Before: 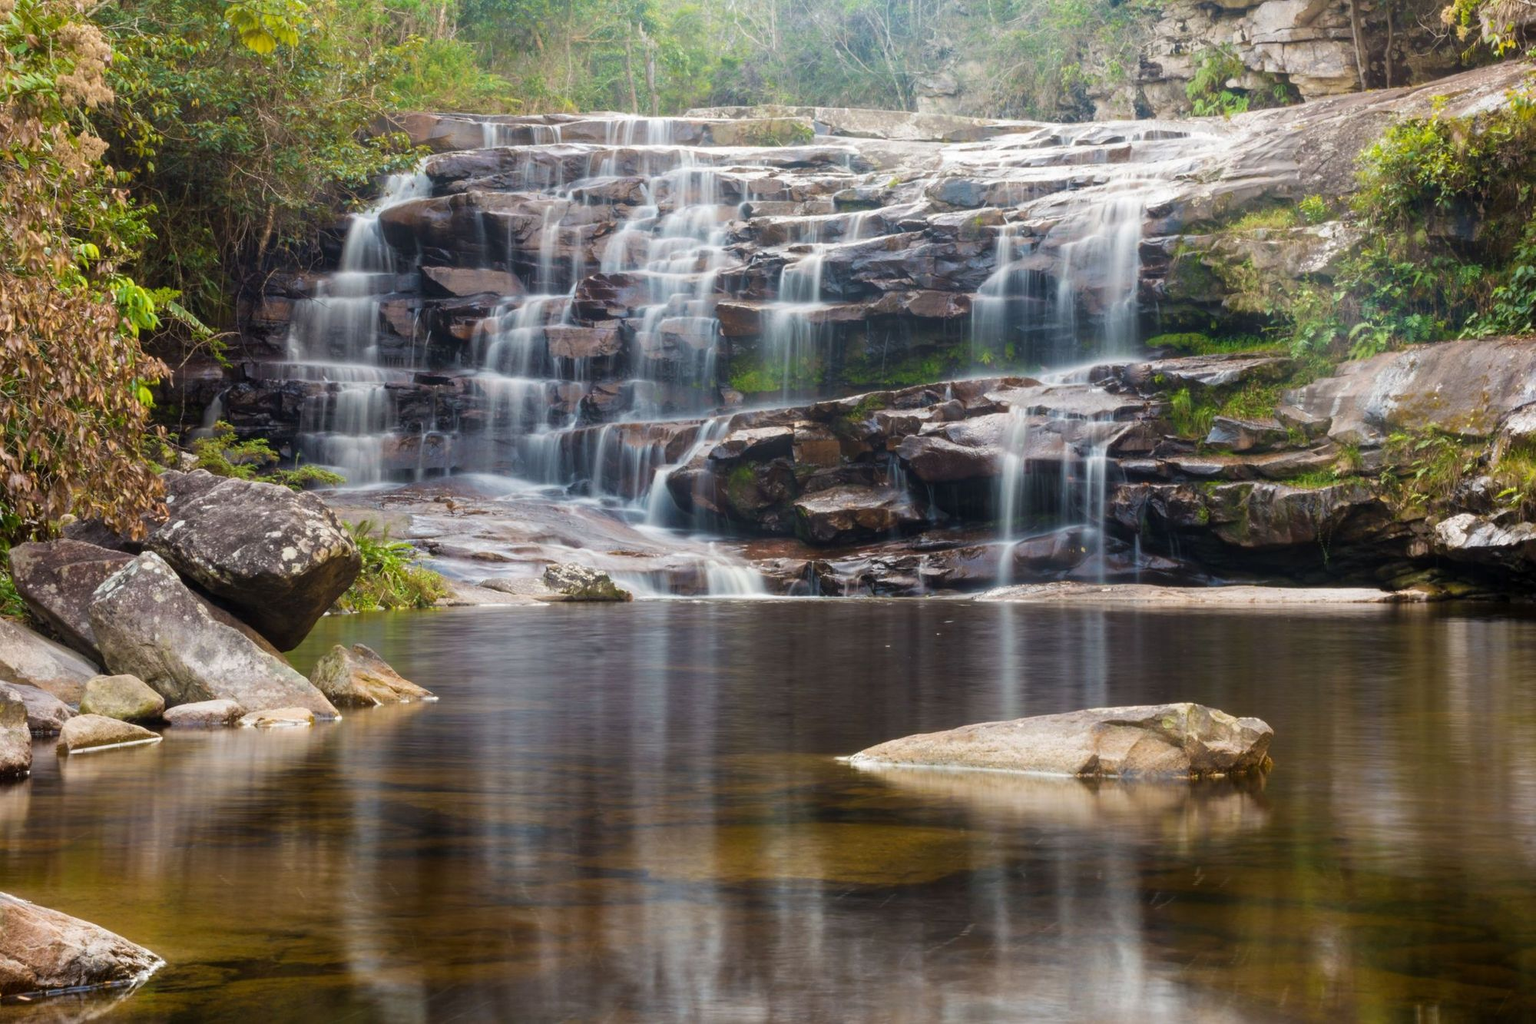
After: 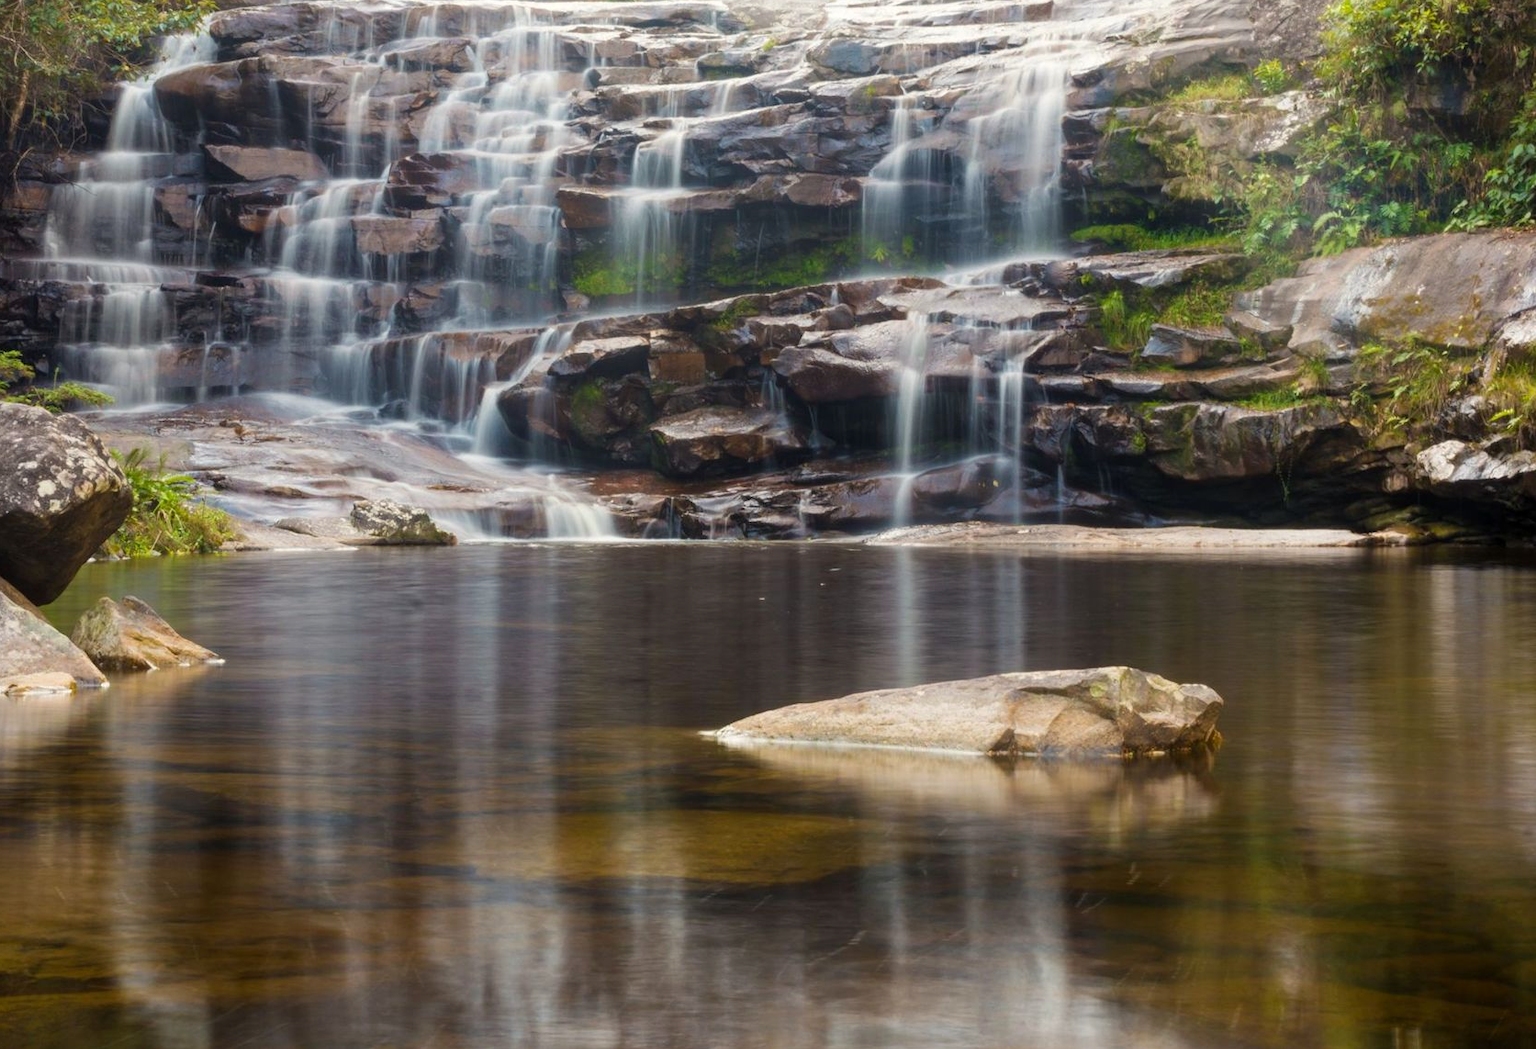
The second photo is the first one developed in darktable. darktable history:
crop: left 16.315%, top 14.246%
color correction: highlights b* 3
